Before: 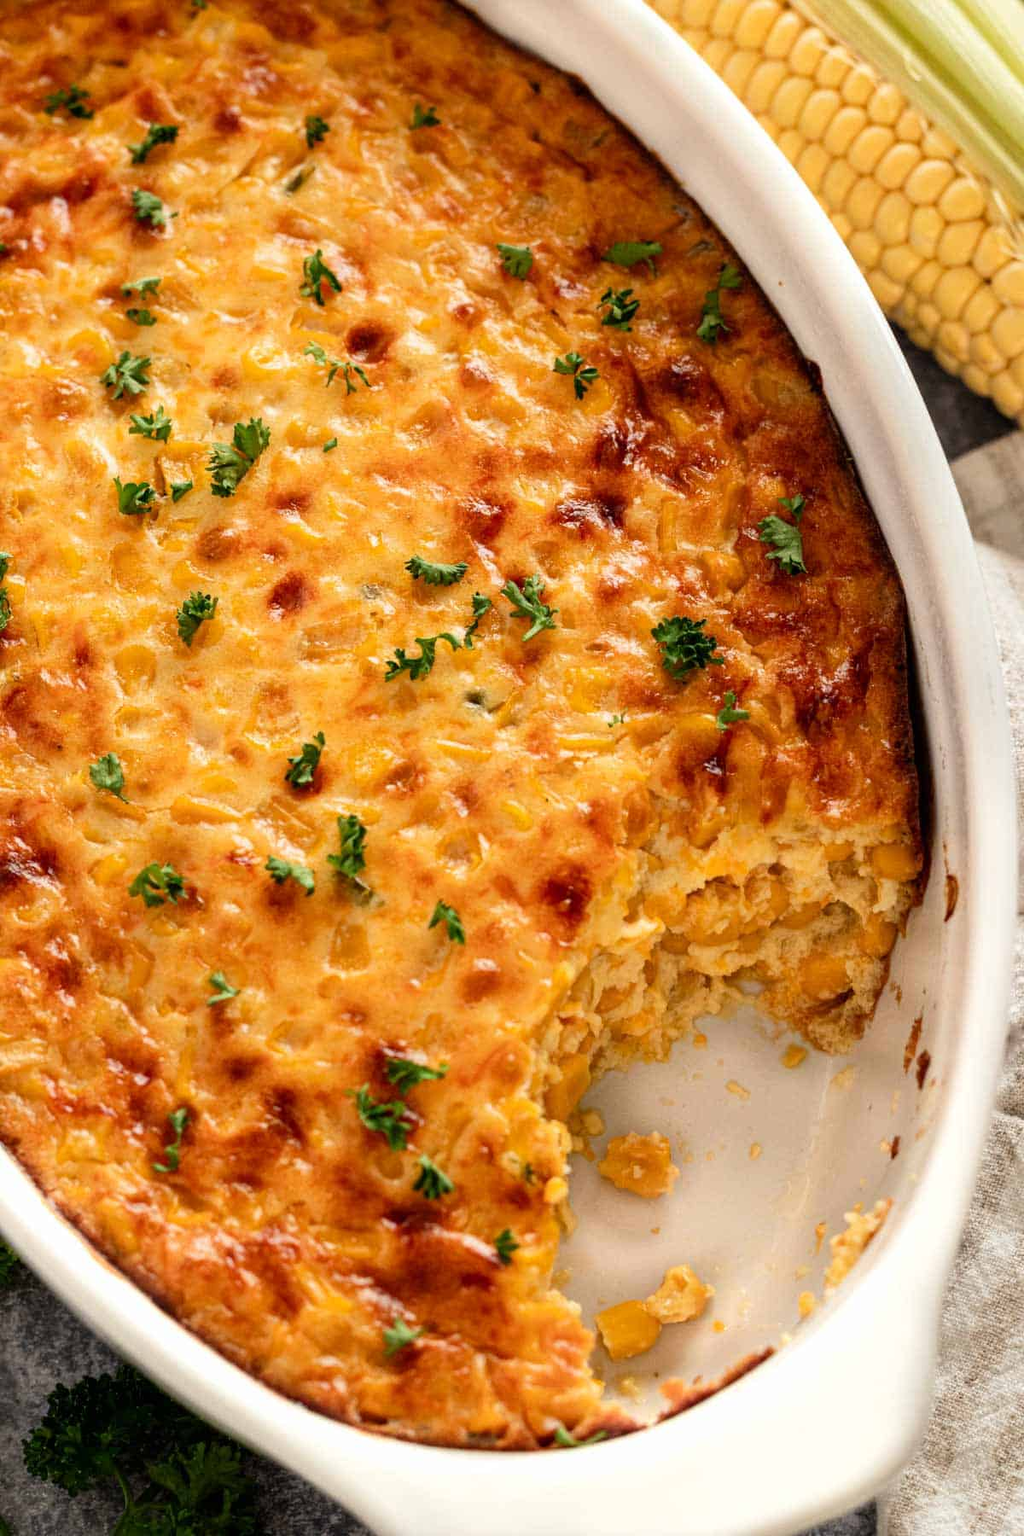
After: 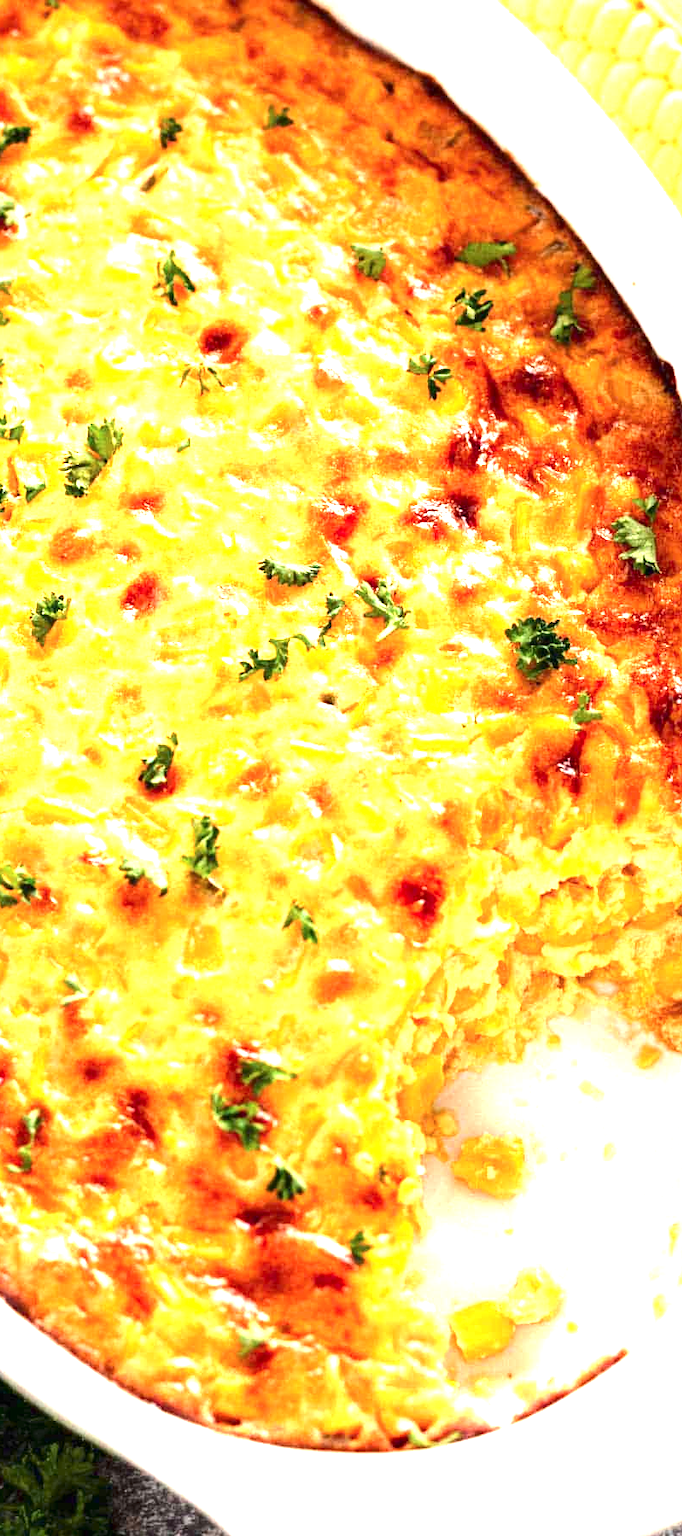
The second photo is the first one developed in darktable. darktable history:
crop and rotate: left 14.385%, right 18.948%
exposure: black level correction 0, exposure 1.9 EV, compensate highlight preservation false
tone curve: curves: ch0 [(0, 0) (0.227, 0.17) (0.766, 0.774) (1, 1)]; ch1 [(0, 0) (0.114, 0.127) (0.437, 0.452) (0.498, 0.498) (0.529, 0.541) (0.579, 0.589) (1, 1)]; ch2 [(0, 0) (0.233, 0.259) (0.493, 0.492) (0.587, 0.573) (1, 1)], color space Lab, independent channels, preserve colors none
